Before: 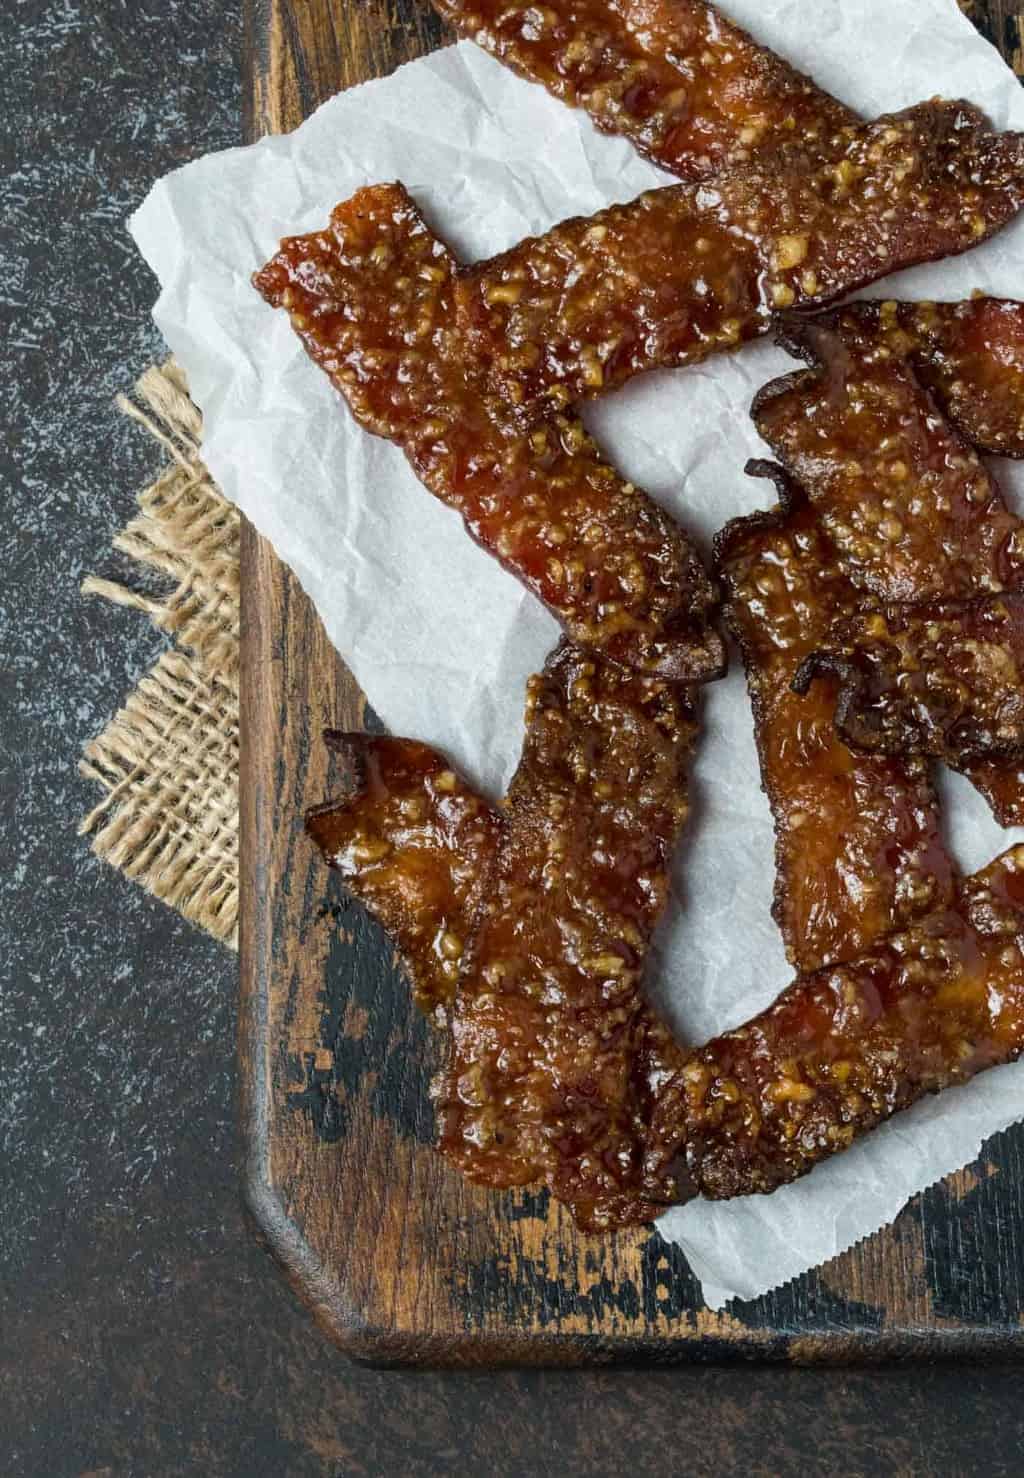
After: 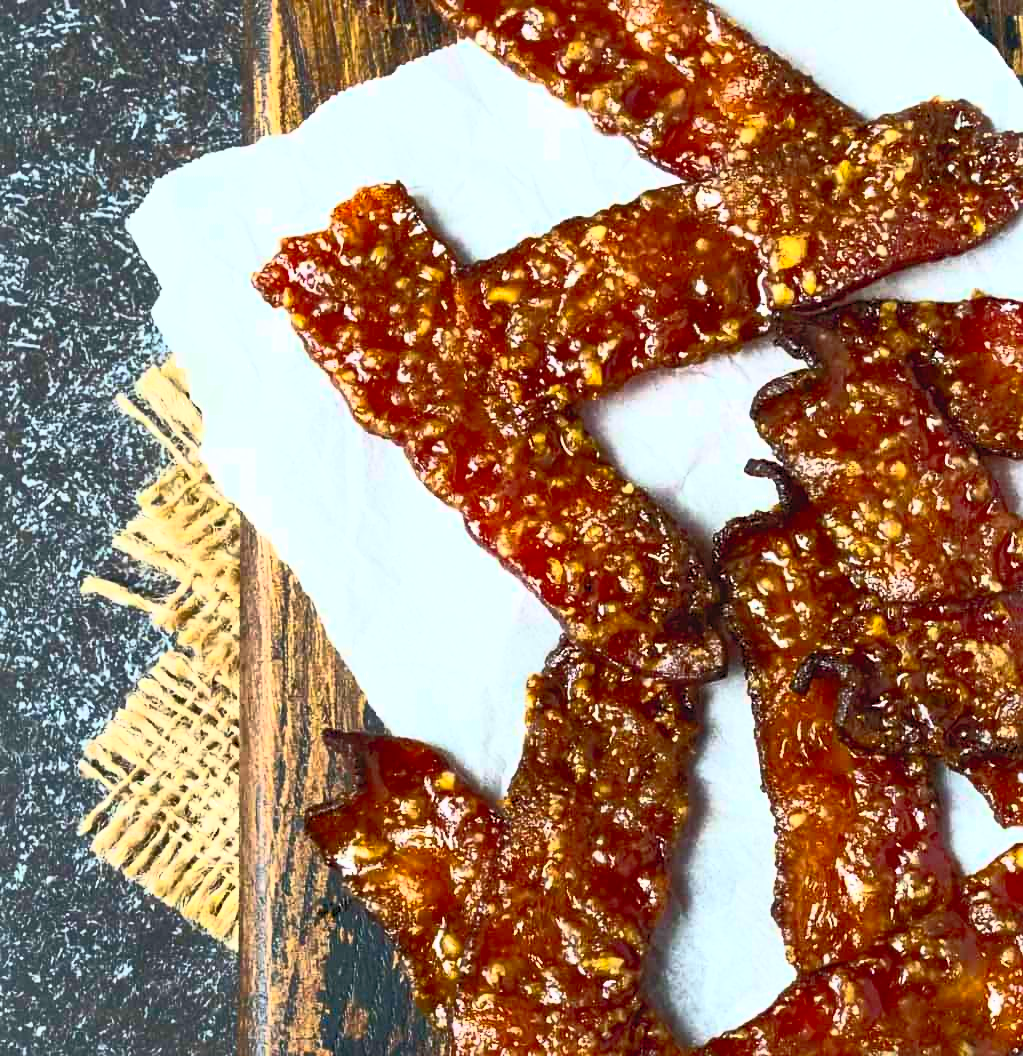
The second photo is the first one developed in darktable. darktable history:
sharpen: amount 0.213
contrast brightness saturation: contrast 0.837, brightness 0.603, saturation 0.597
shadows and highlights: on, module defaults
crop: right 0.001%, bottom 28.526%
